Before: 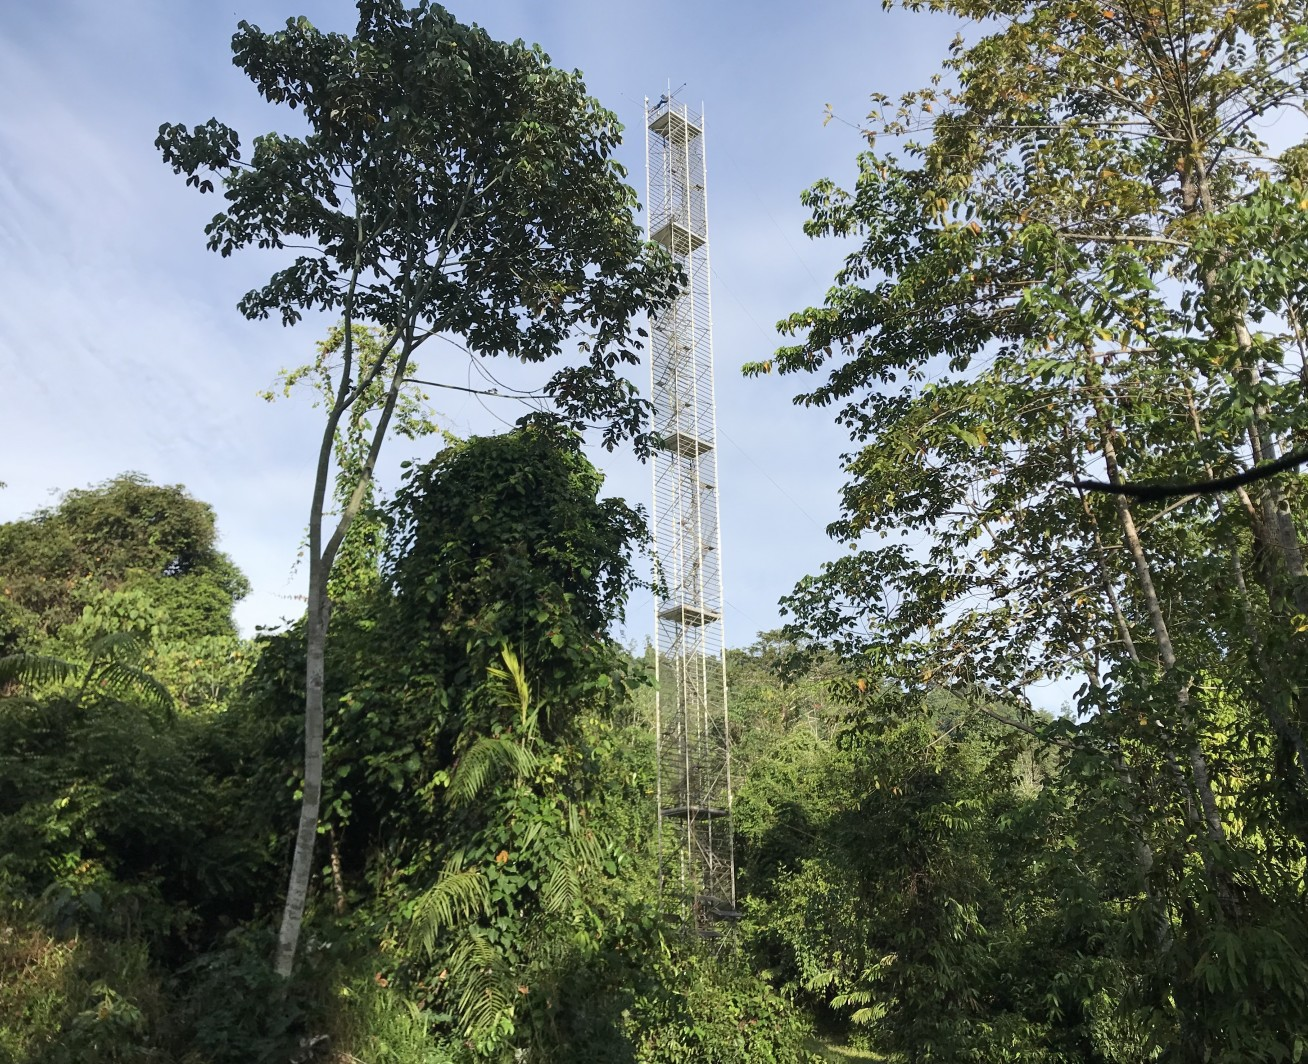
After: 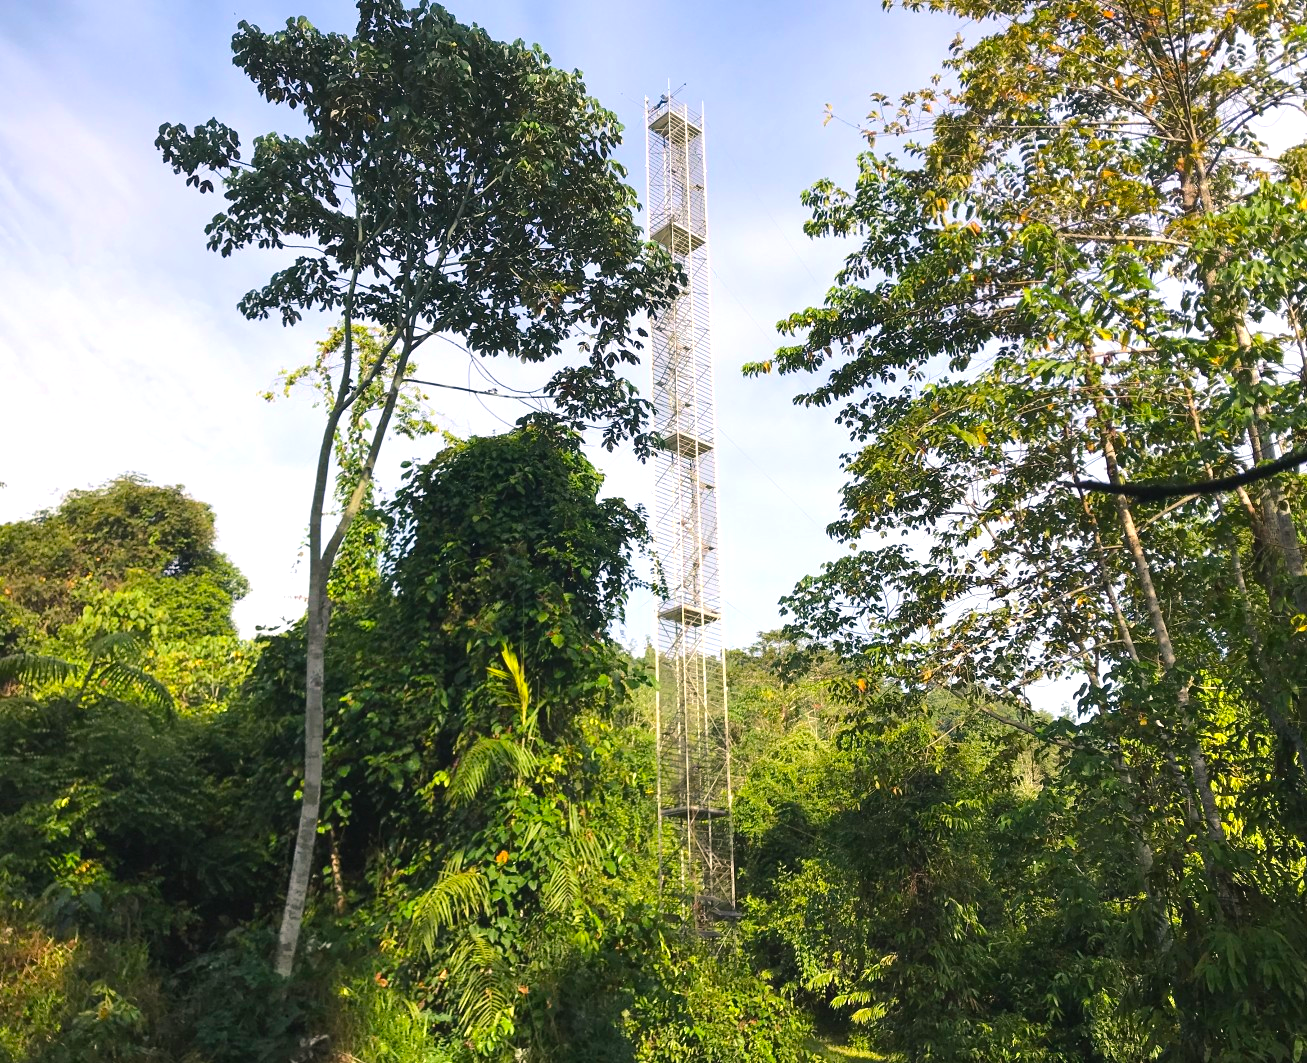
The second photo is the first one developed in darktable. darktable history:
crop: left 0.001%
exposure: black level correction -0.002, exposure 0.532 EV, compensate highlight preservation false
color balance rgb: shadows lift › luminance -9.146%, highlights gain › chroma 2.028%, highlights gain › hue 46.84°, perceptual saturation grading › global saturation 25.028%, global vibrance 9.236%
